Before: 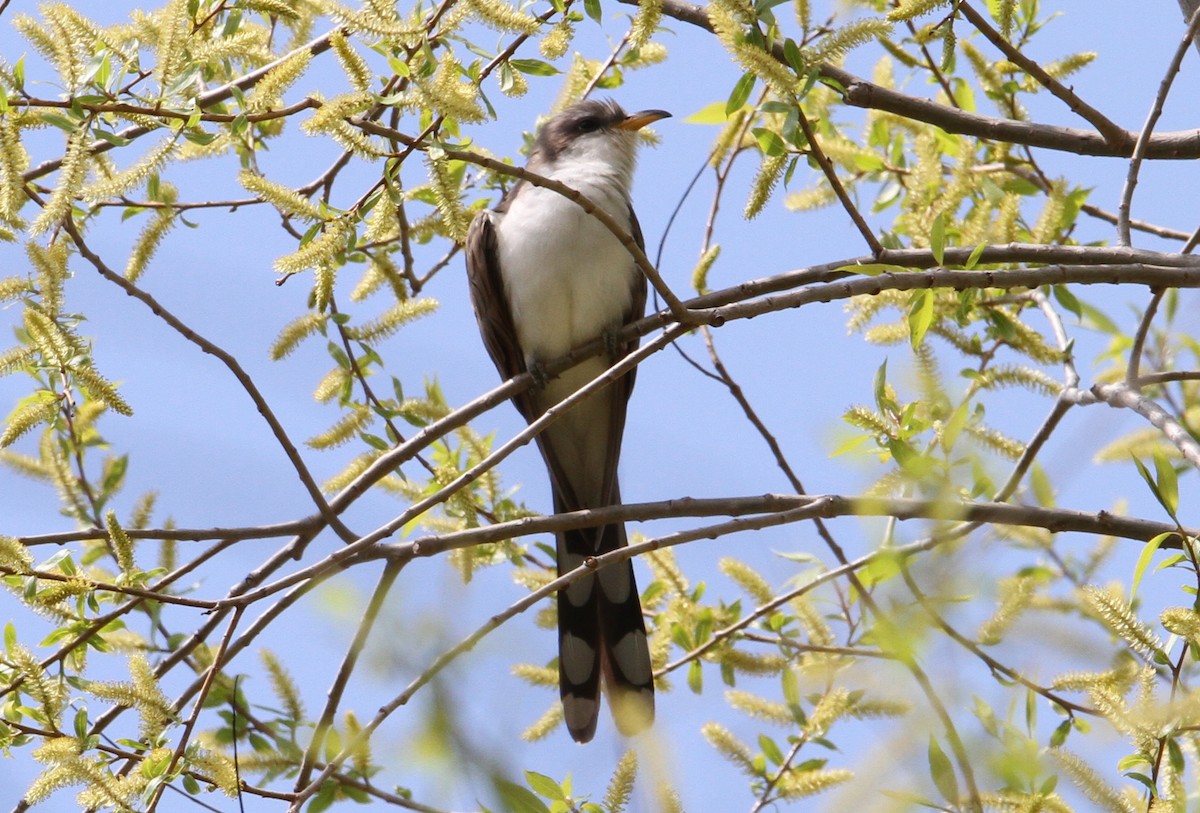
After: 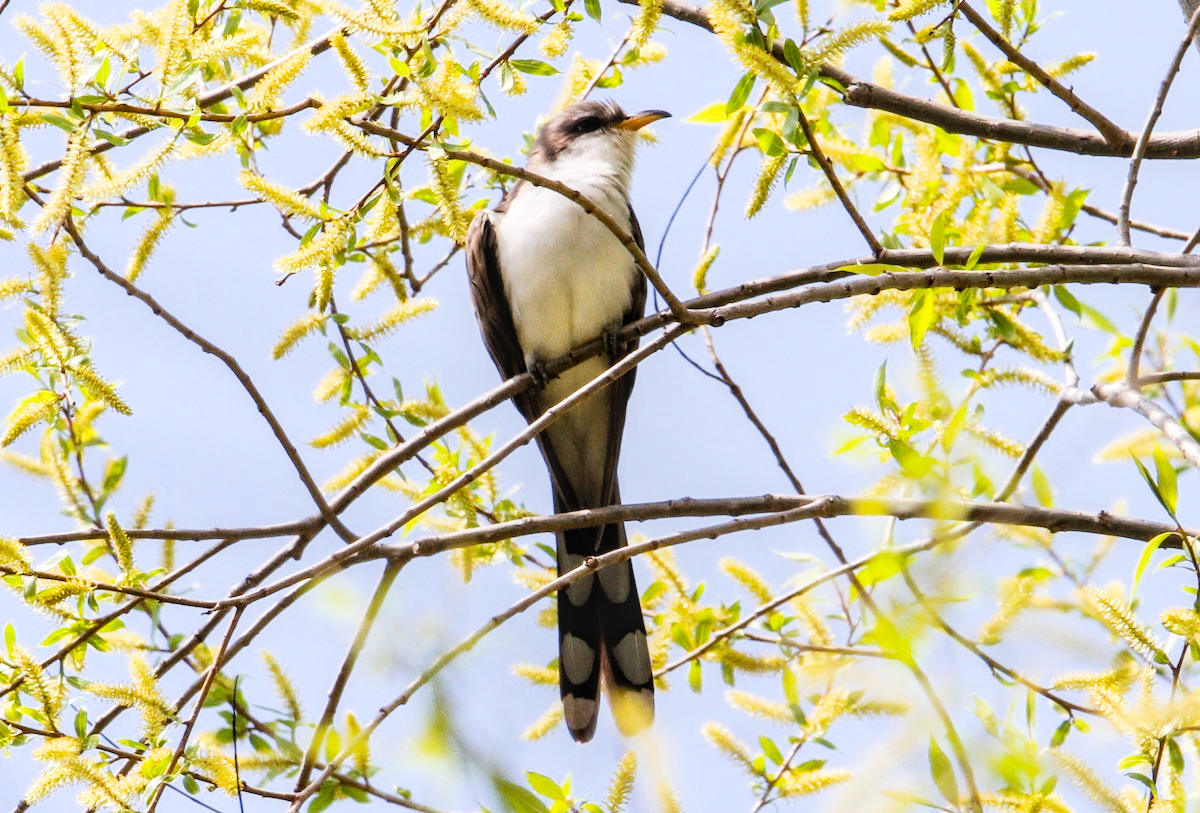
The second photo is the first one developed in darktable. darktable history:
color balance rgb: perceptual saturation grading › global saturation 20%, global vibrance 20%
filmic rgb: black relative exposure -5 EV, hardness 2.88, contrast 1.4, highlights saturation mix -30%
exposure: black level correction 0, exposure 1 EV, compensate highlight preservation false
local contrast: on, module defaults
